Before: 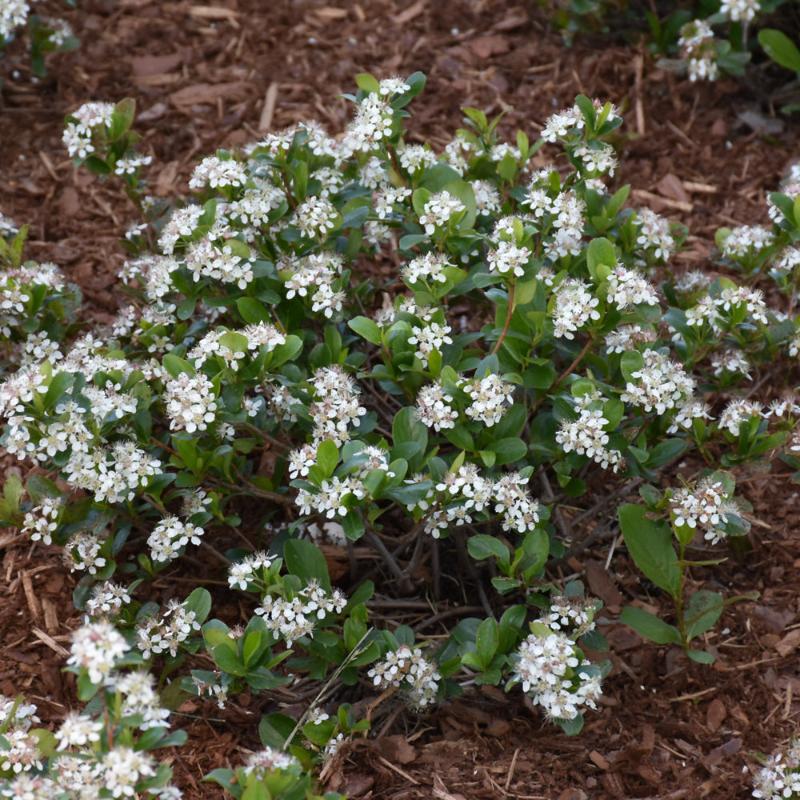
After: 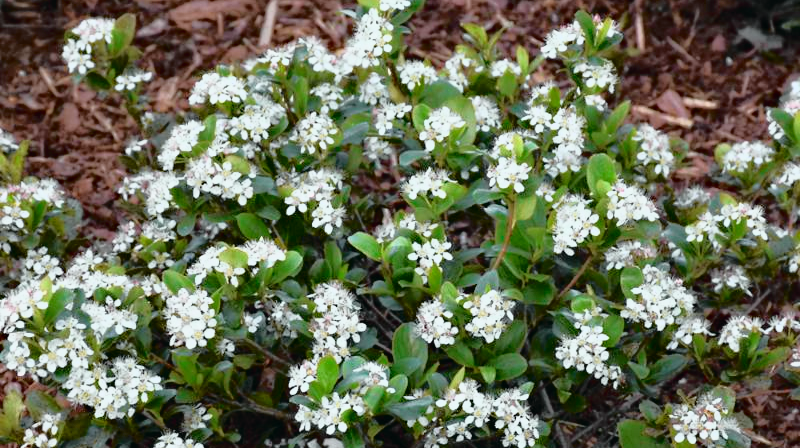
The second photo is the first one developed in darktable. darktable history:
haze removal: compatibility mode true, adaptive false
crop and rotate: top 10.605%, bottom 33.274%
white balance: red 0.986, blue 1.01
tone curve: curves: ch0 [(0, 0.015) (0.091, 0.055) (0.184, 0.159) (0.304, 0.382) (0.492, 0.579) (0.628, 0.755) (0.832, 0.932) (0.984, 0.963)]; ch1 [(0, 0) (0.34, 0.235) (0.46, 0.46) (0.515, 0.502) (0.553, 0.567) (0.764, 0.815) (1, 1)]; ch2 [(0, 0) (0.44, 0.458) (0.479, 0.492) (0.524, 0.507) (0.557, 0.567) (0.673, 0.699) (1, 1)], color space Lab, independent channels, preserve colors none
